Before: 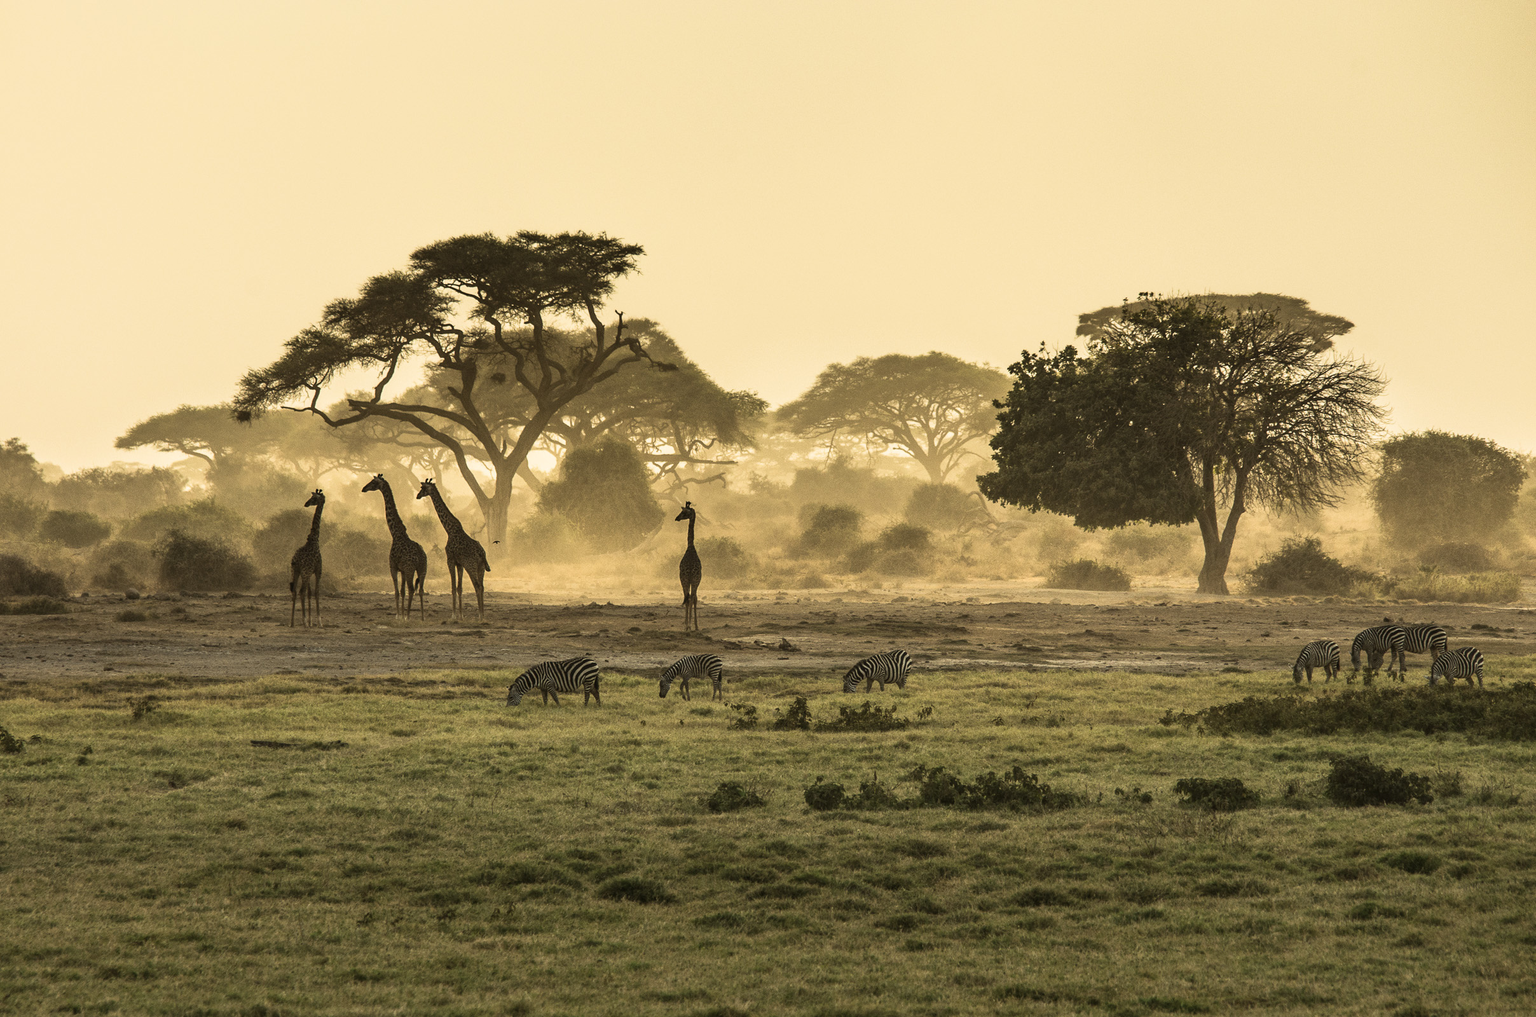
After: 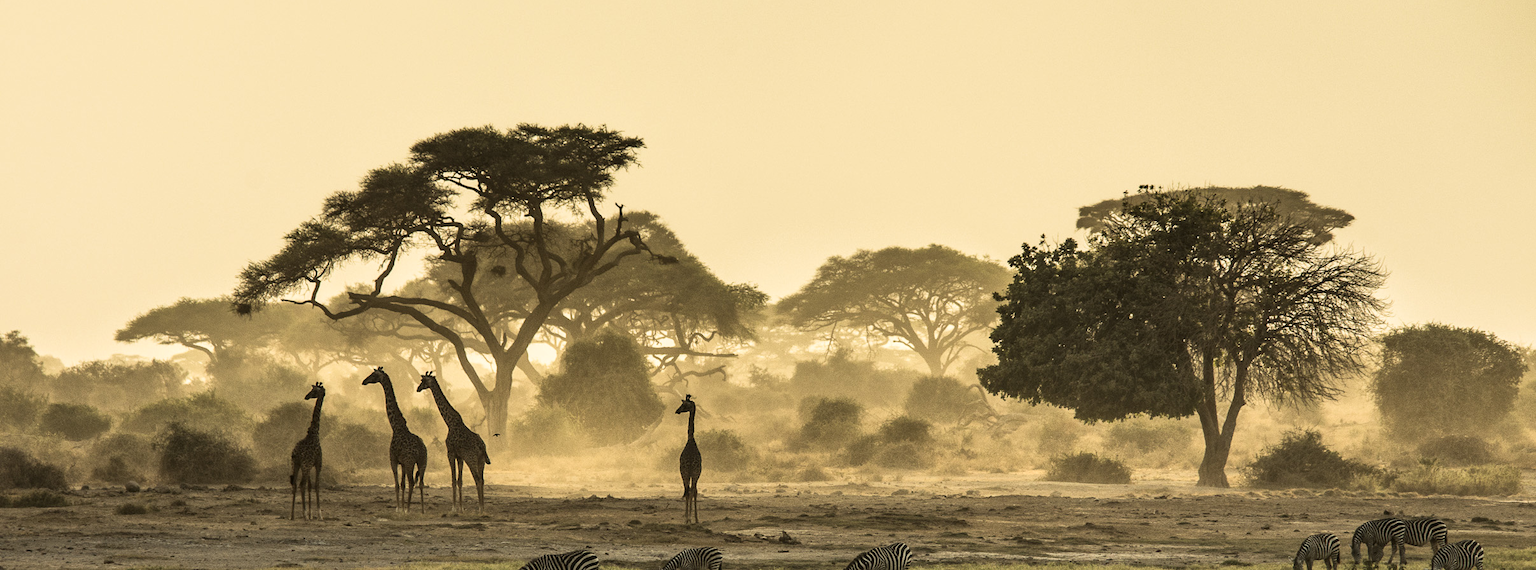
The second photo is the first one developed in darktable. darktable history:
local contrast: mode bilateral grid, contrast 20, coarseness 50, detail 120%, midtone range 0.2
crop and rotate: top 10.605%, bottom 33.274%
